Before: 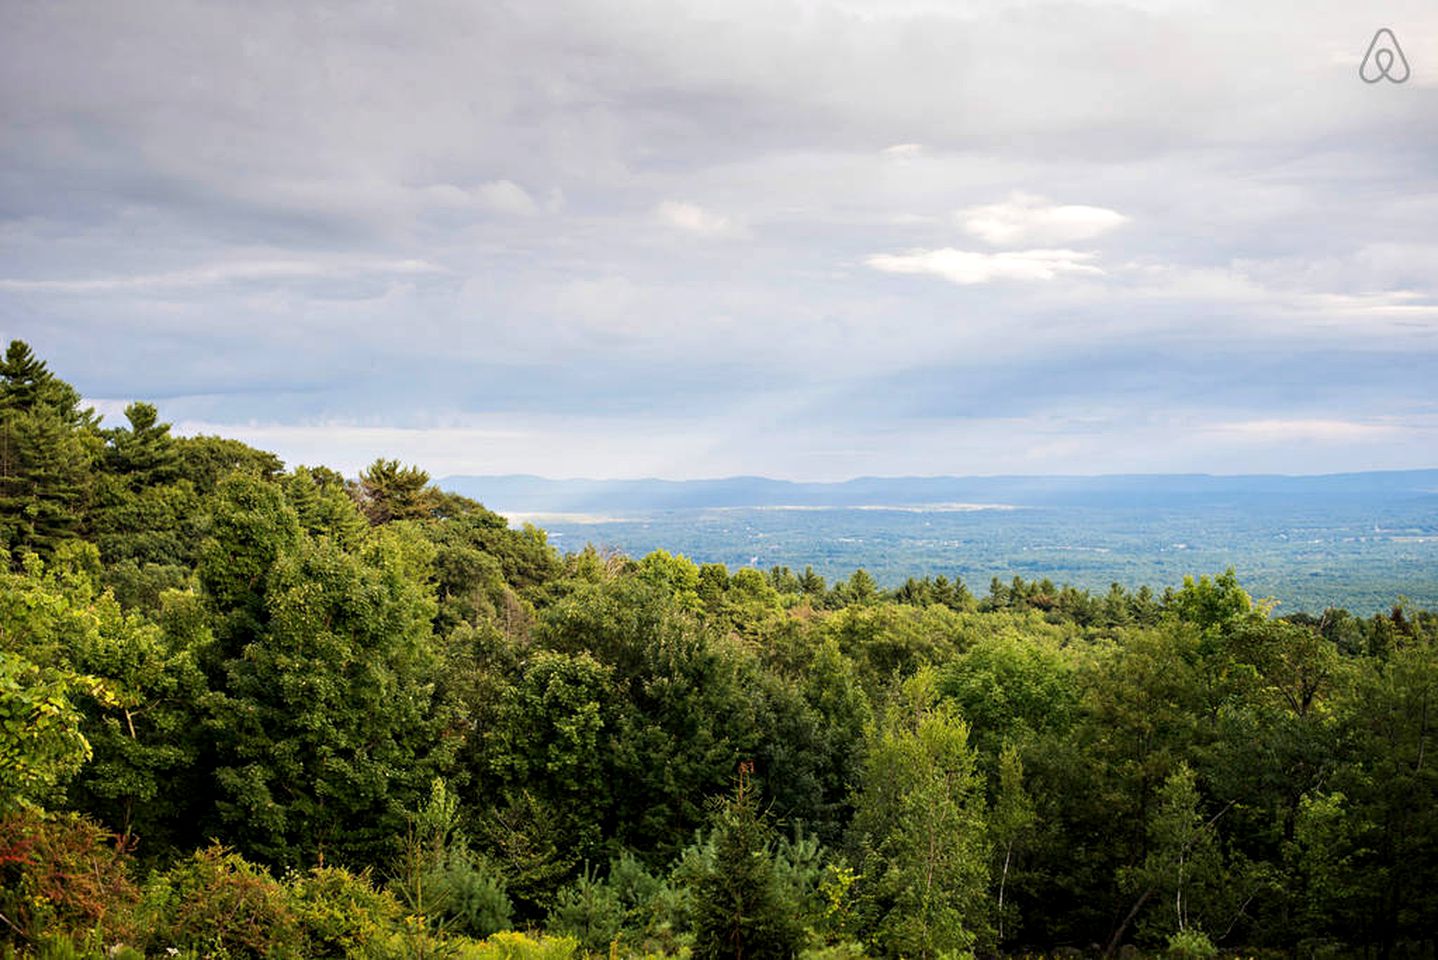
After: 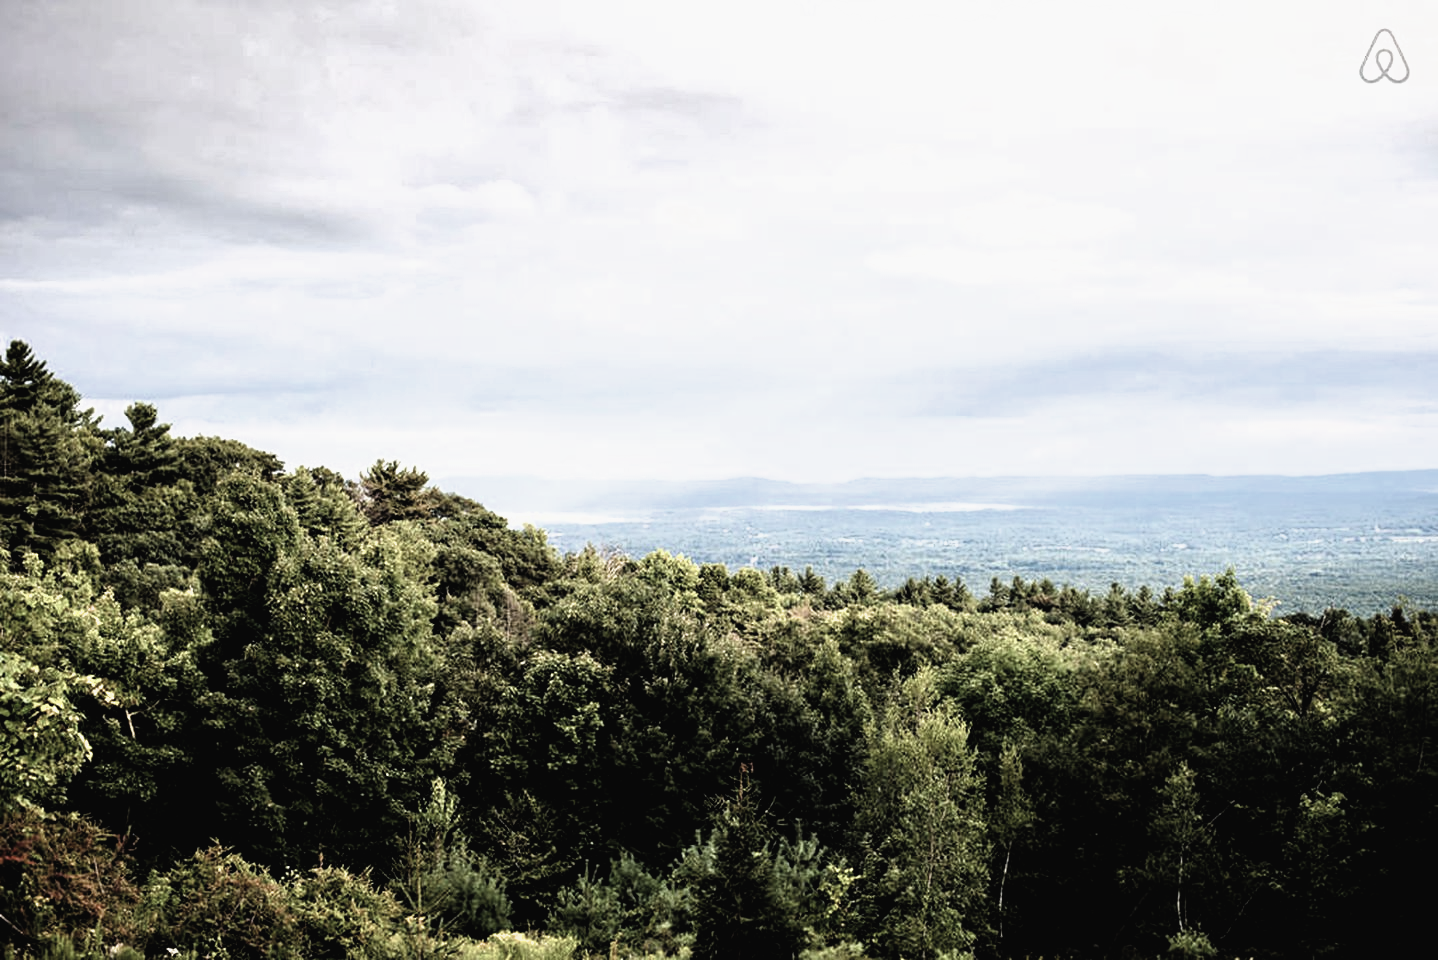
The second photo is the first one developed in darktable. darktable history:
filmic rgb: black relative exposure -8.27 EV, white relative exposure 2.21 EV, hardness 7.18, latitude 86.44%, contrast 1.703, highlights saturation mix -3.46%, shadows ↔ highlights balance -3.05%
contrast brightness saturation: contrast -0.042, saturation -0.405
